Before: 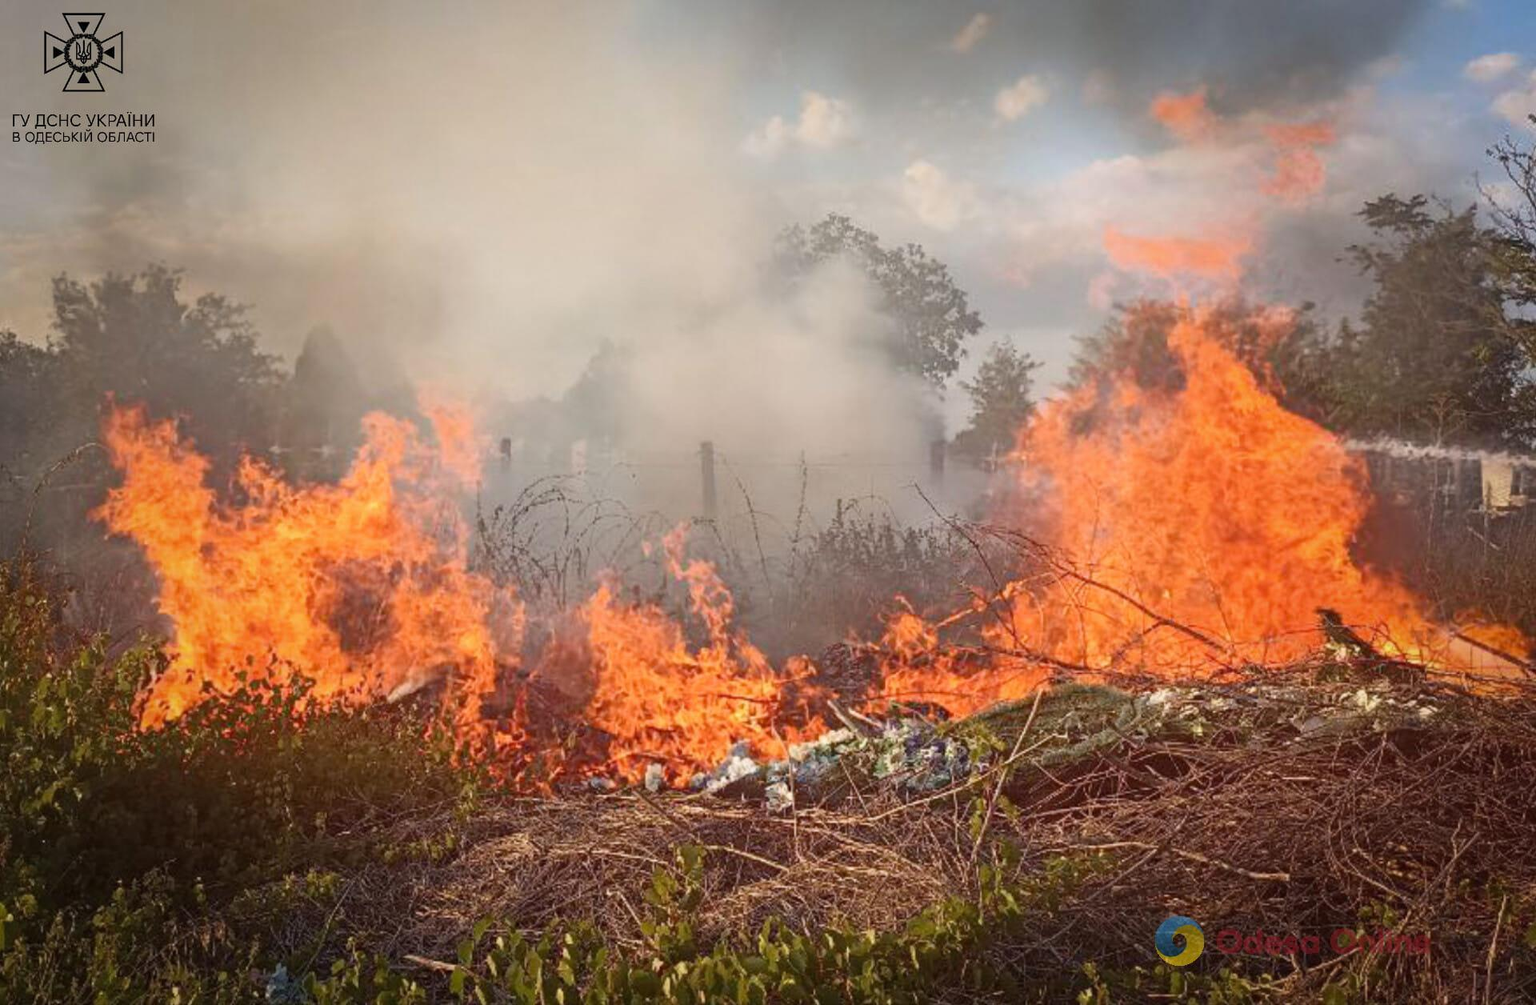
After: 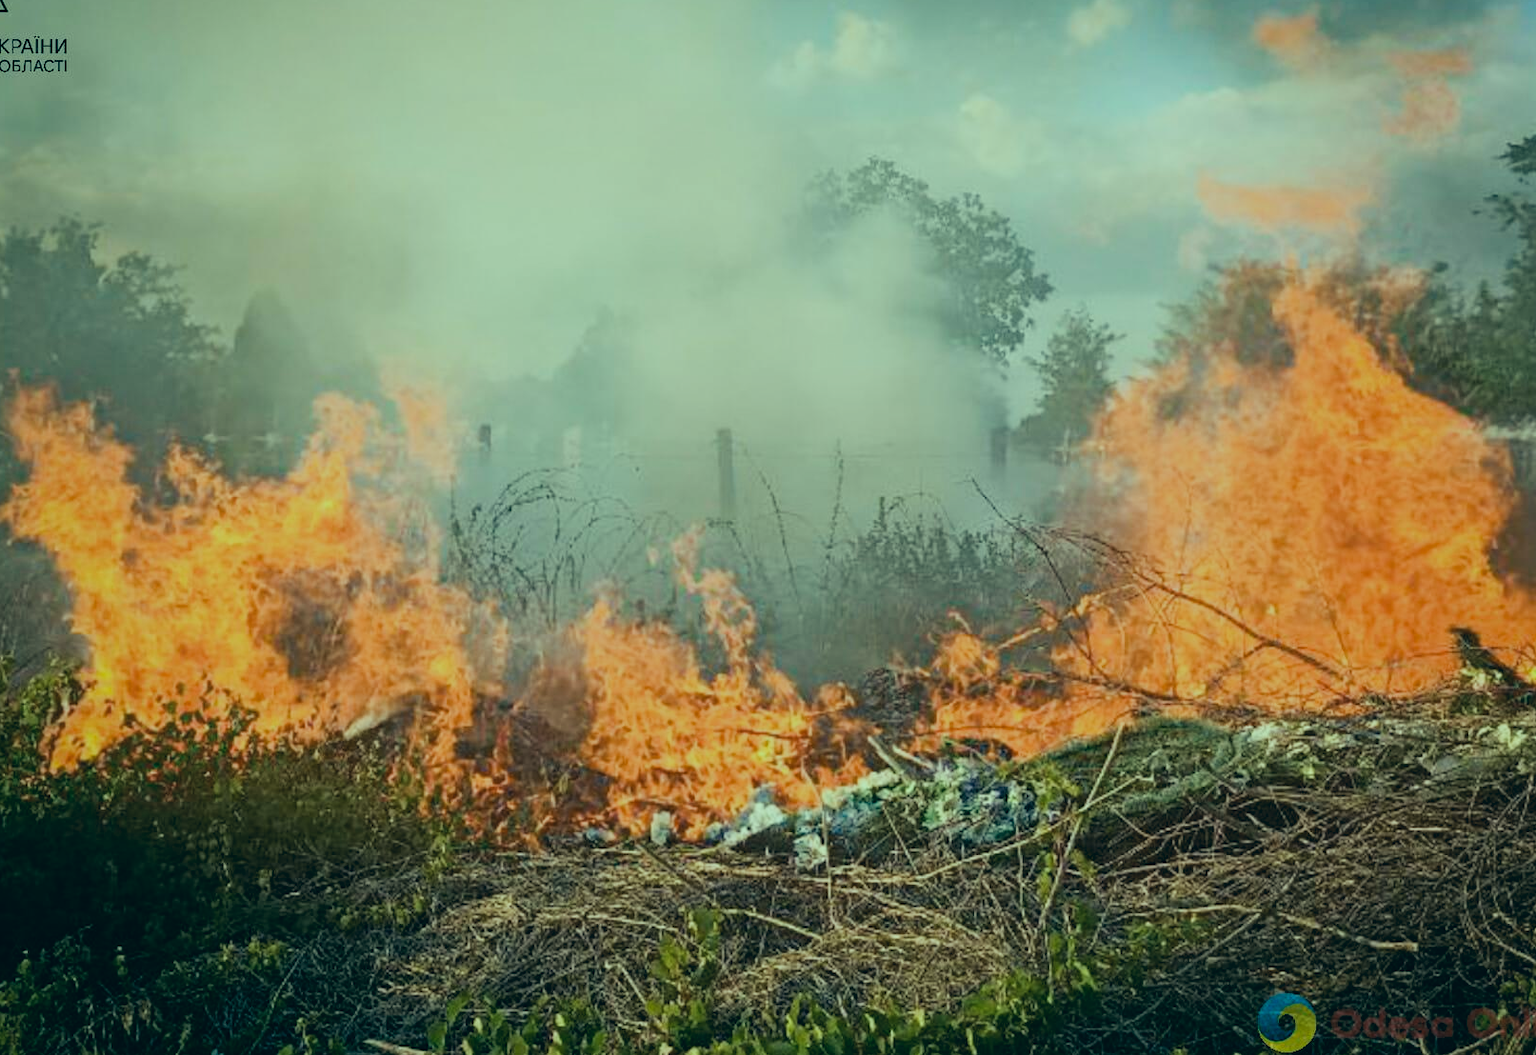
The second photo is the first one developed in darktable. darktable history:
filmic rgb: black relative exposure -7.65 EV, hardness 4.02, contrast 1.1, highlights saturation mix -30%
crop: left 6.446%, top 8.188%, right 9.538%, bottom 3.548%
color correction: highlights a* -20.08, highlights b* 9.8, shadows a* -20.4, shadows b* -10.76
